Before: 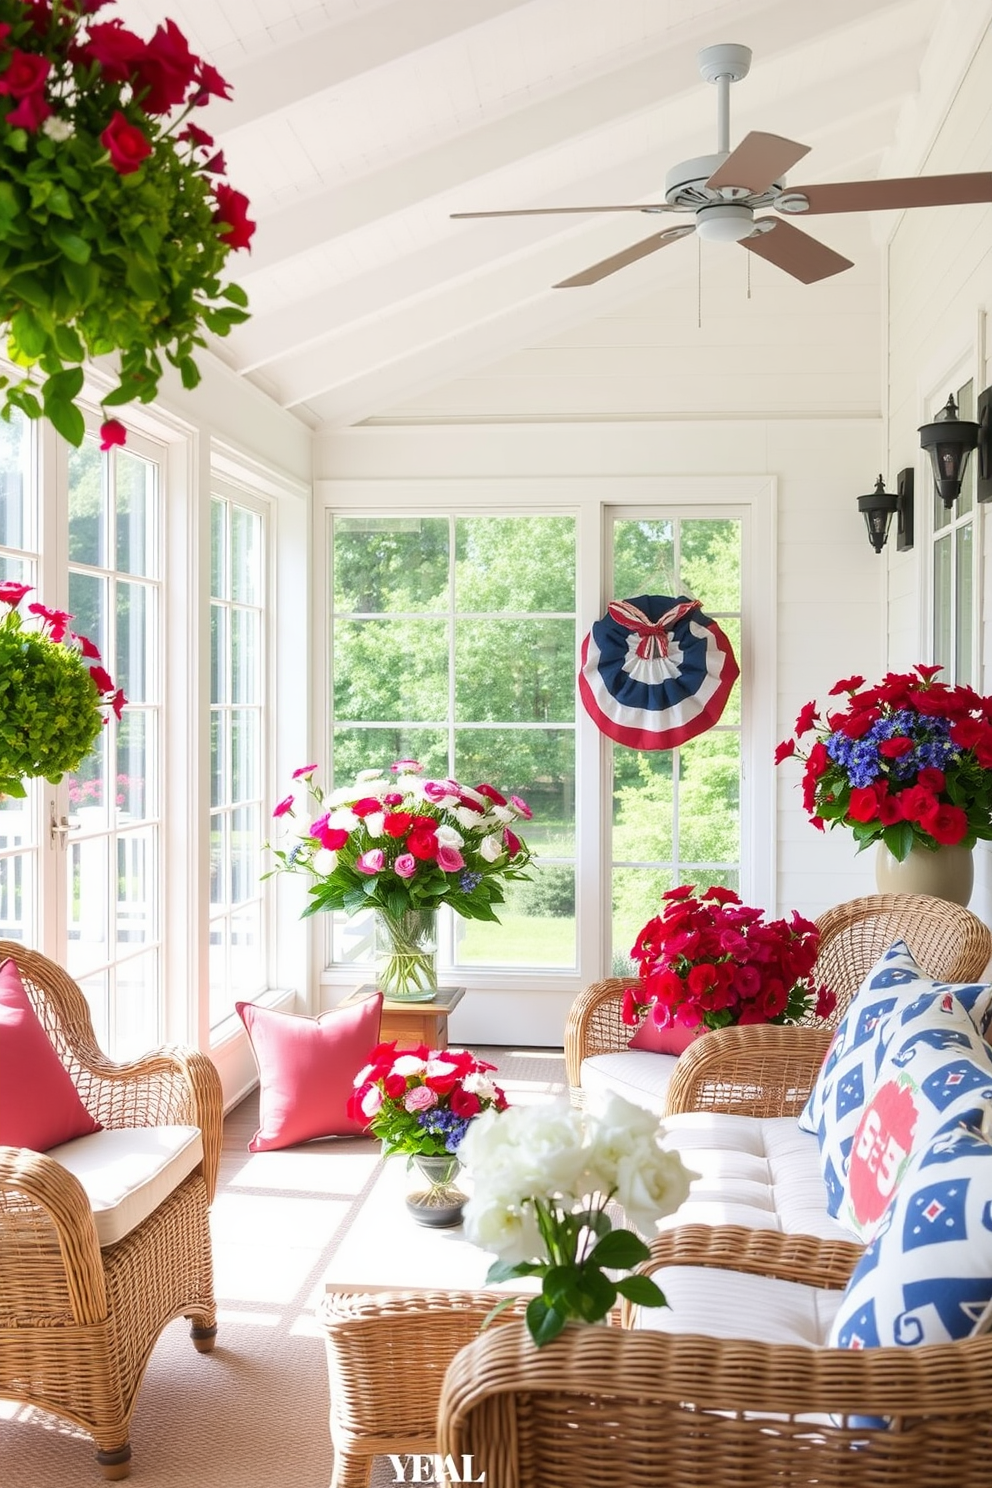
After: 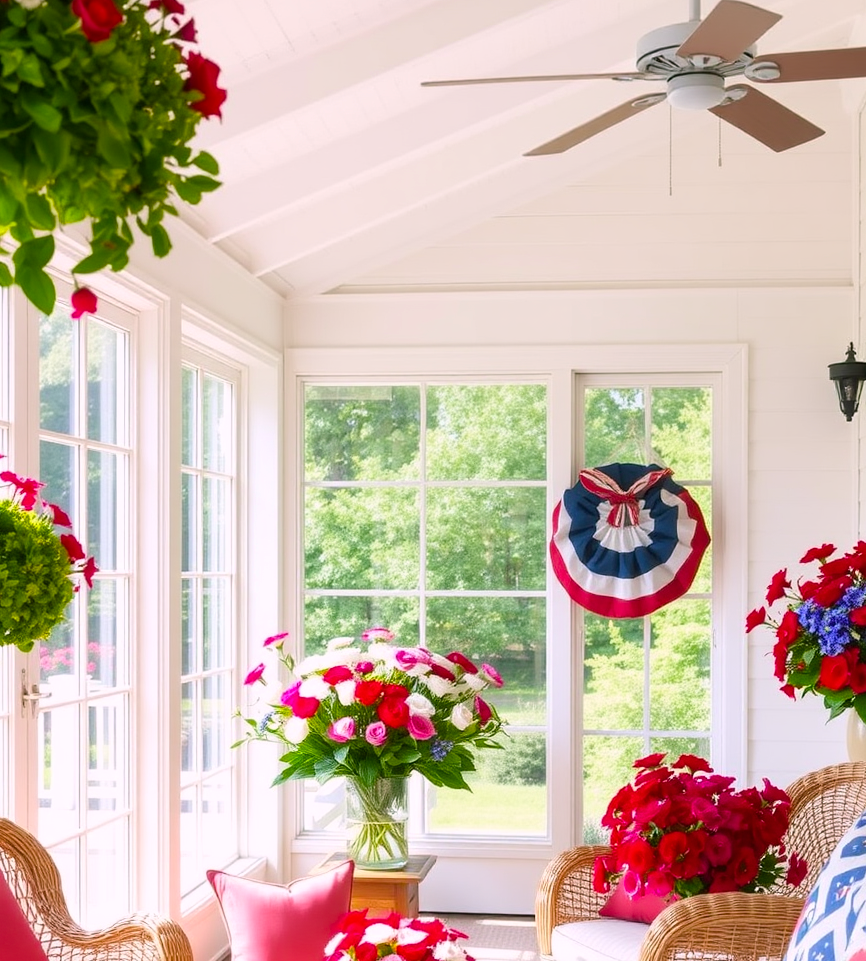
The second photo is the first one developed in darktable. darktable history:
crop: left 2.975%, top 8.876%, right 9.677%, bottom 26.52%
color balance rgb: shadows lift › chroma 0.789%, shadows lift › hue 115.35°, highlights gain › chroma 1.45%, highlights gain › hue 312.85°, perceptual saturation grading › global saturation 19.506%, global vibrance 20%
